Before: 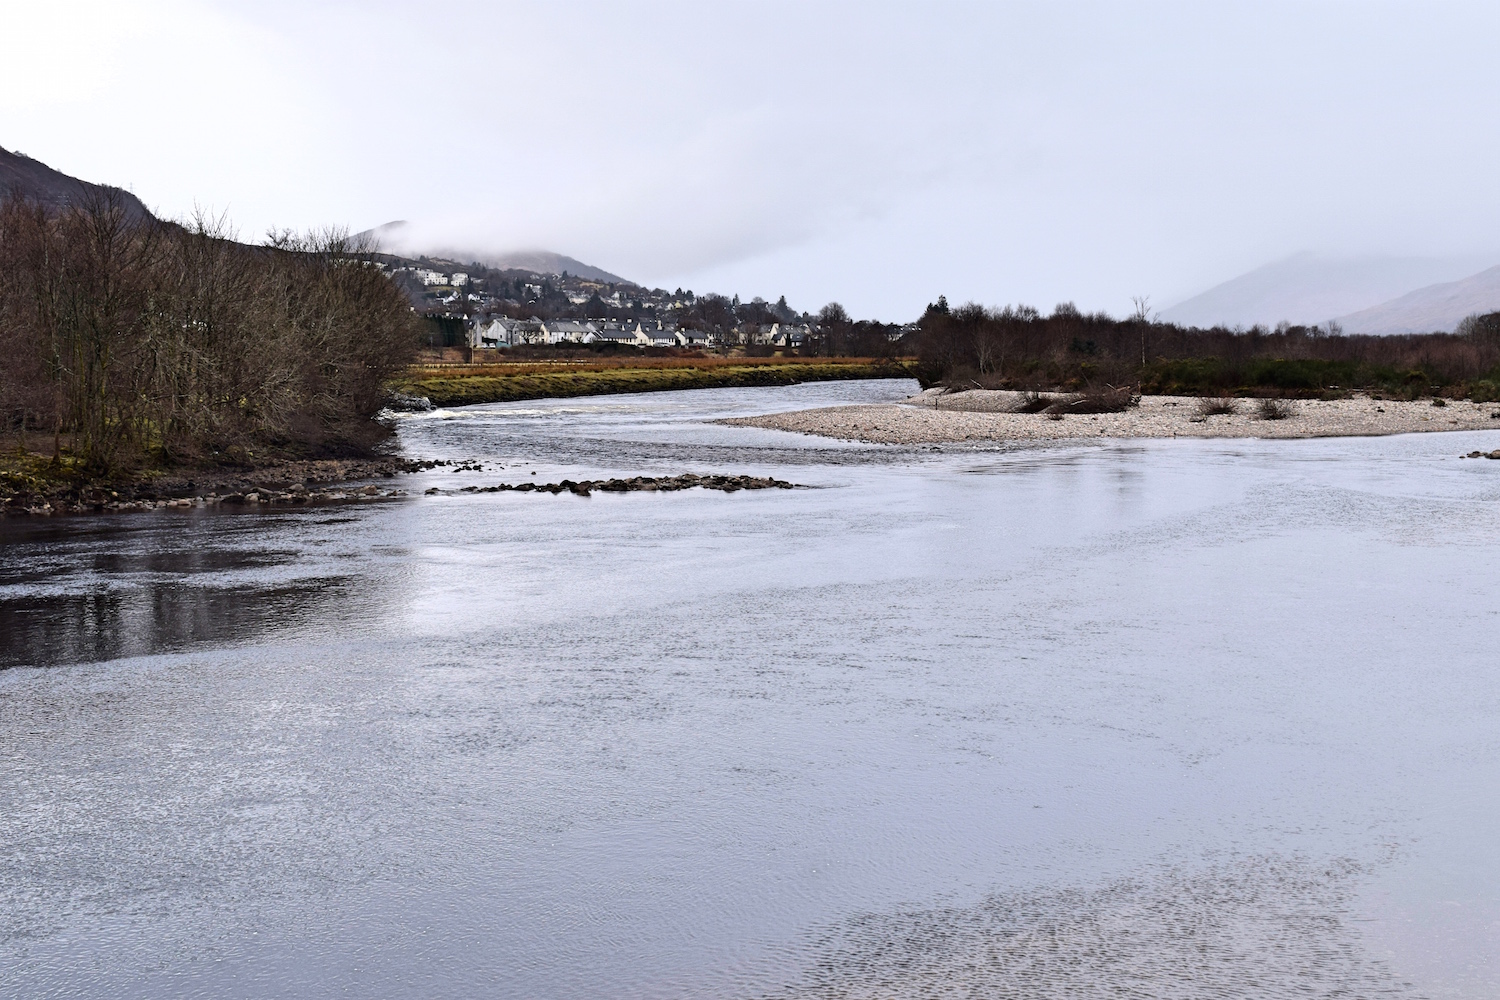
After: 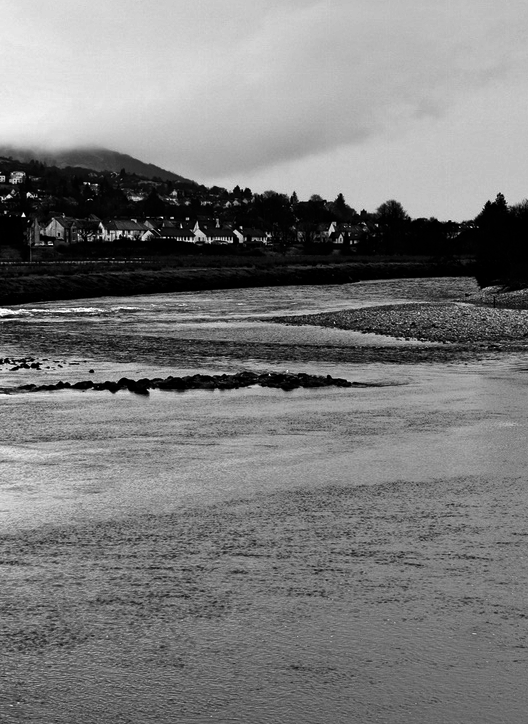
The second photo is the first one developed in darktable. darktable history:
contrast brightness saturation: contrast 0.02, brightness -1, saturation -1
crop and rotate: left 29.476%, top 10.214%, right 35.32%, bottom 17.333%
white balance: red 1.066, blue 1.119
